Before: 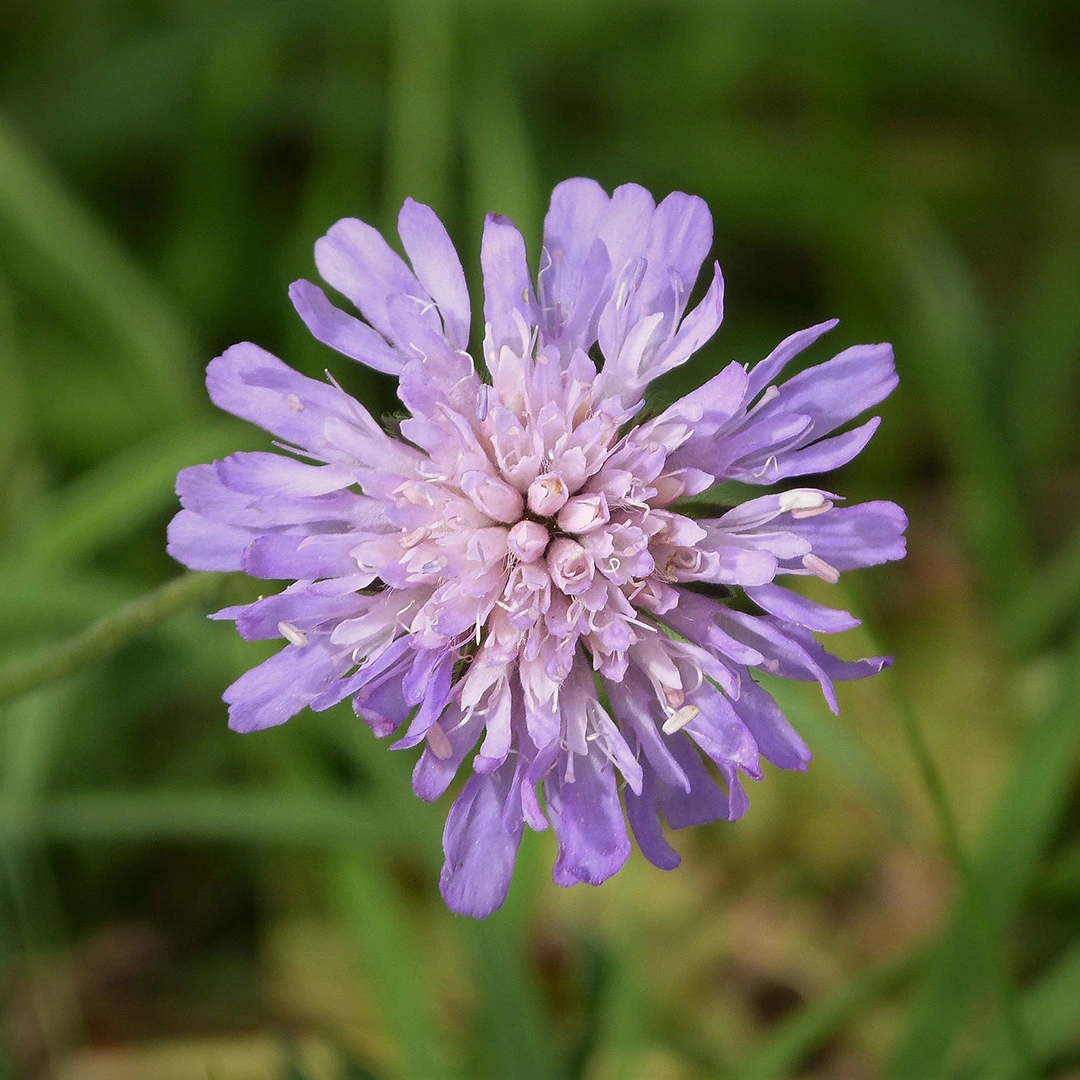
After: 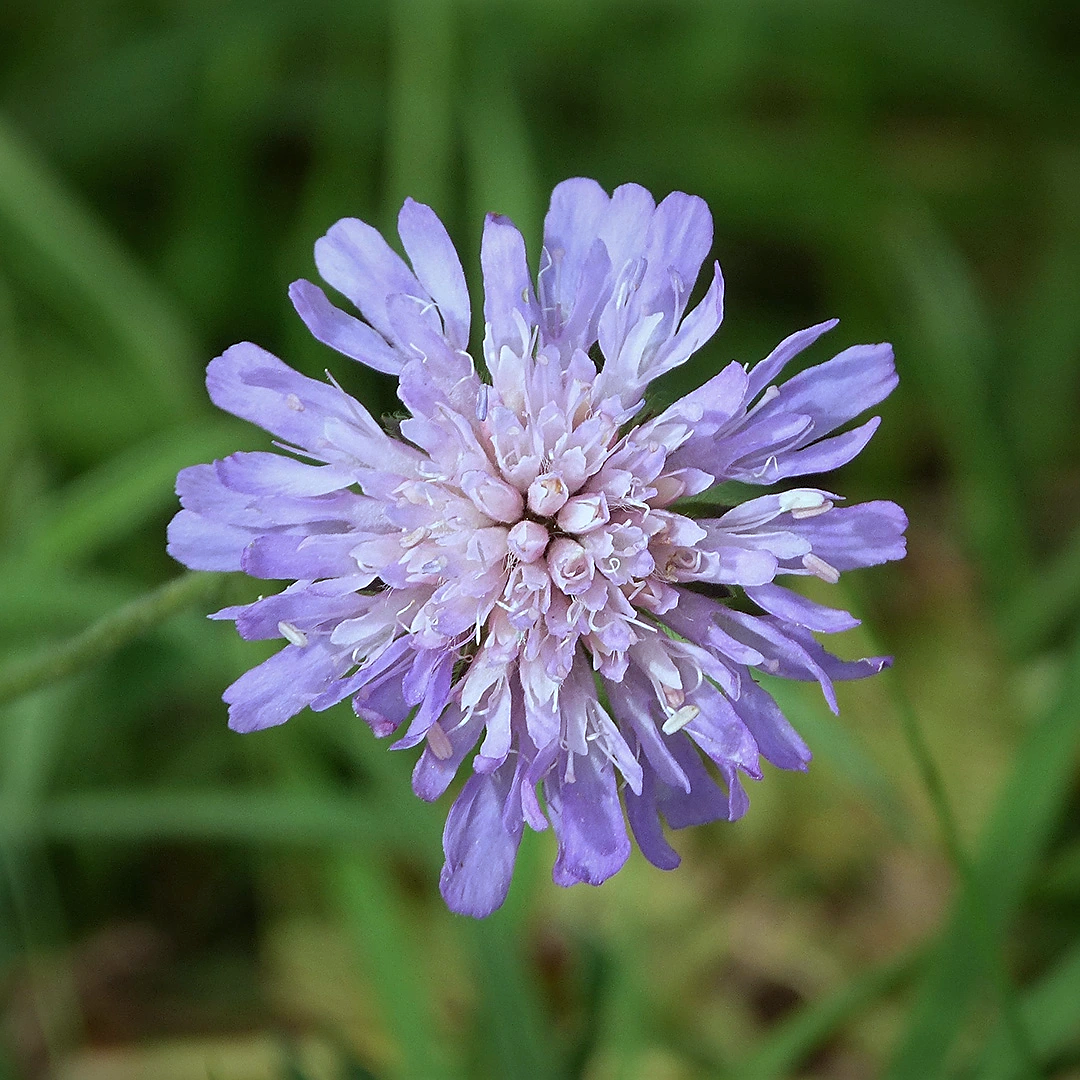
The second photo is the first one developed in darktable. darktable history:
color correction: highlights a* -10.22, highlights b* -9.73
sharpen: on, module defaults
